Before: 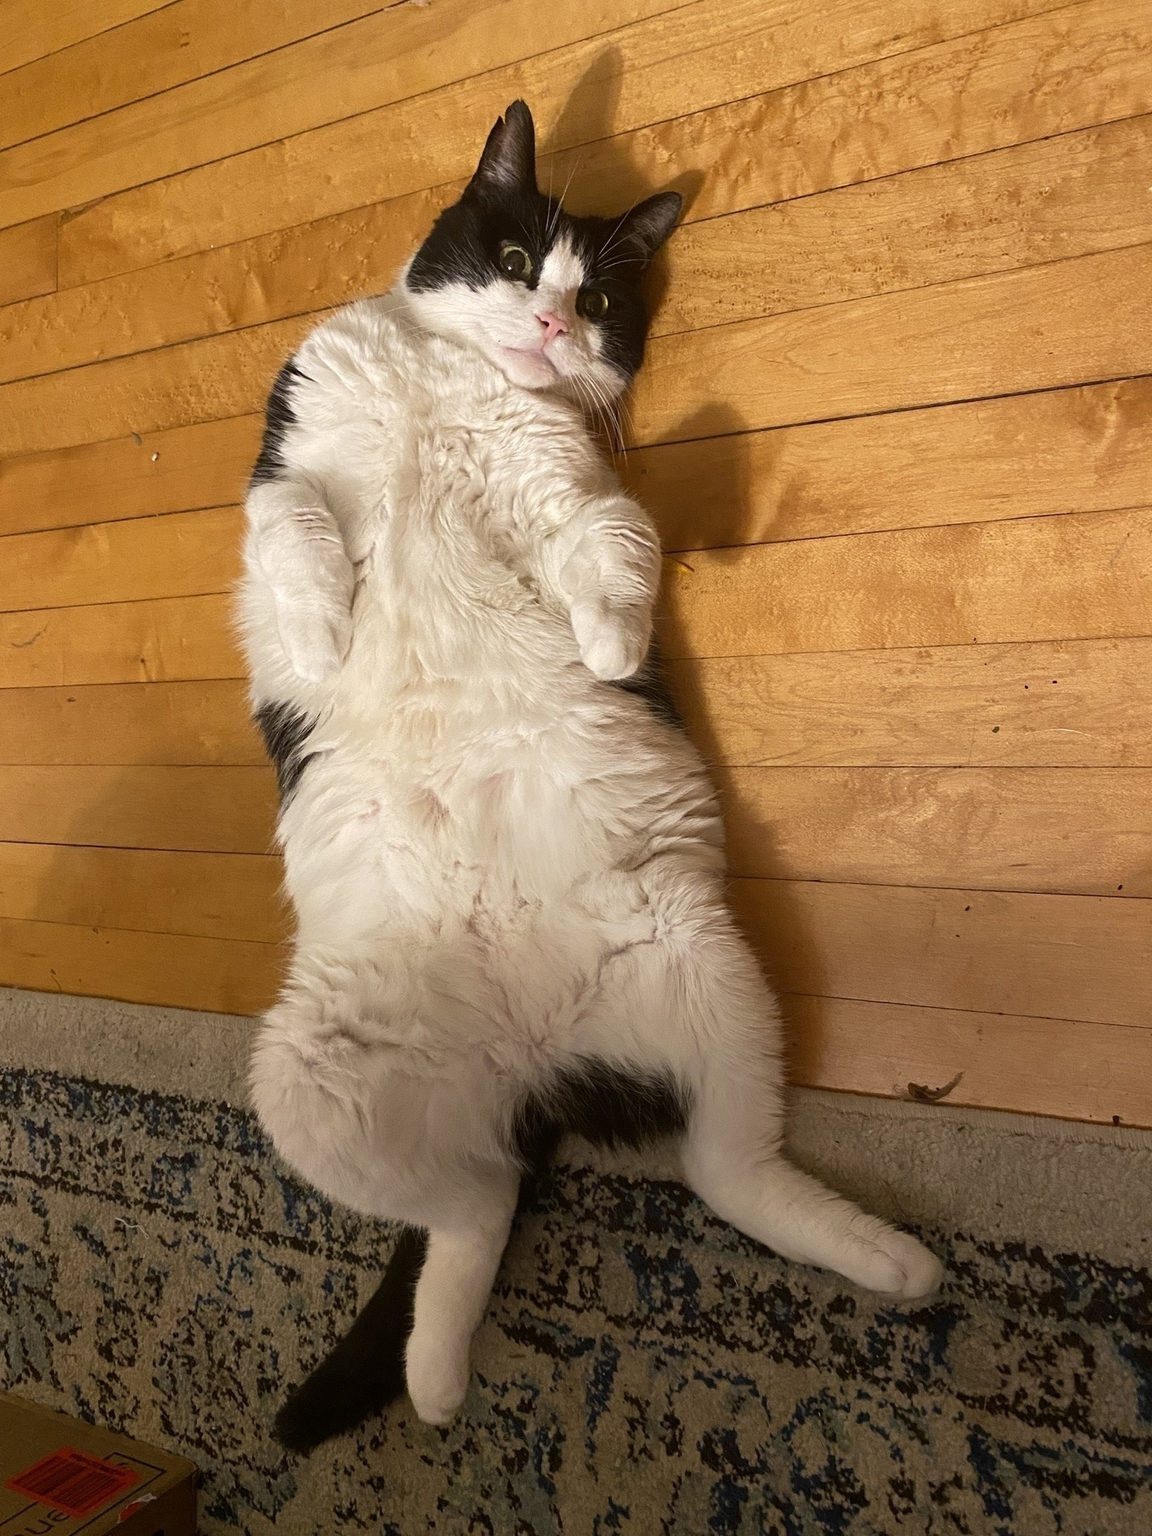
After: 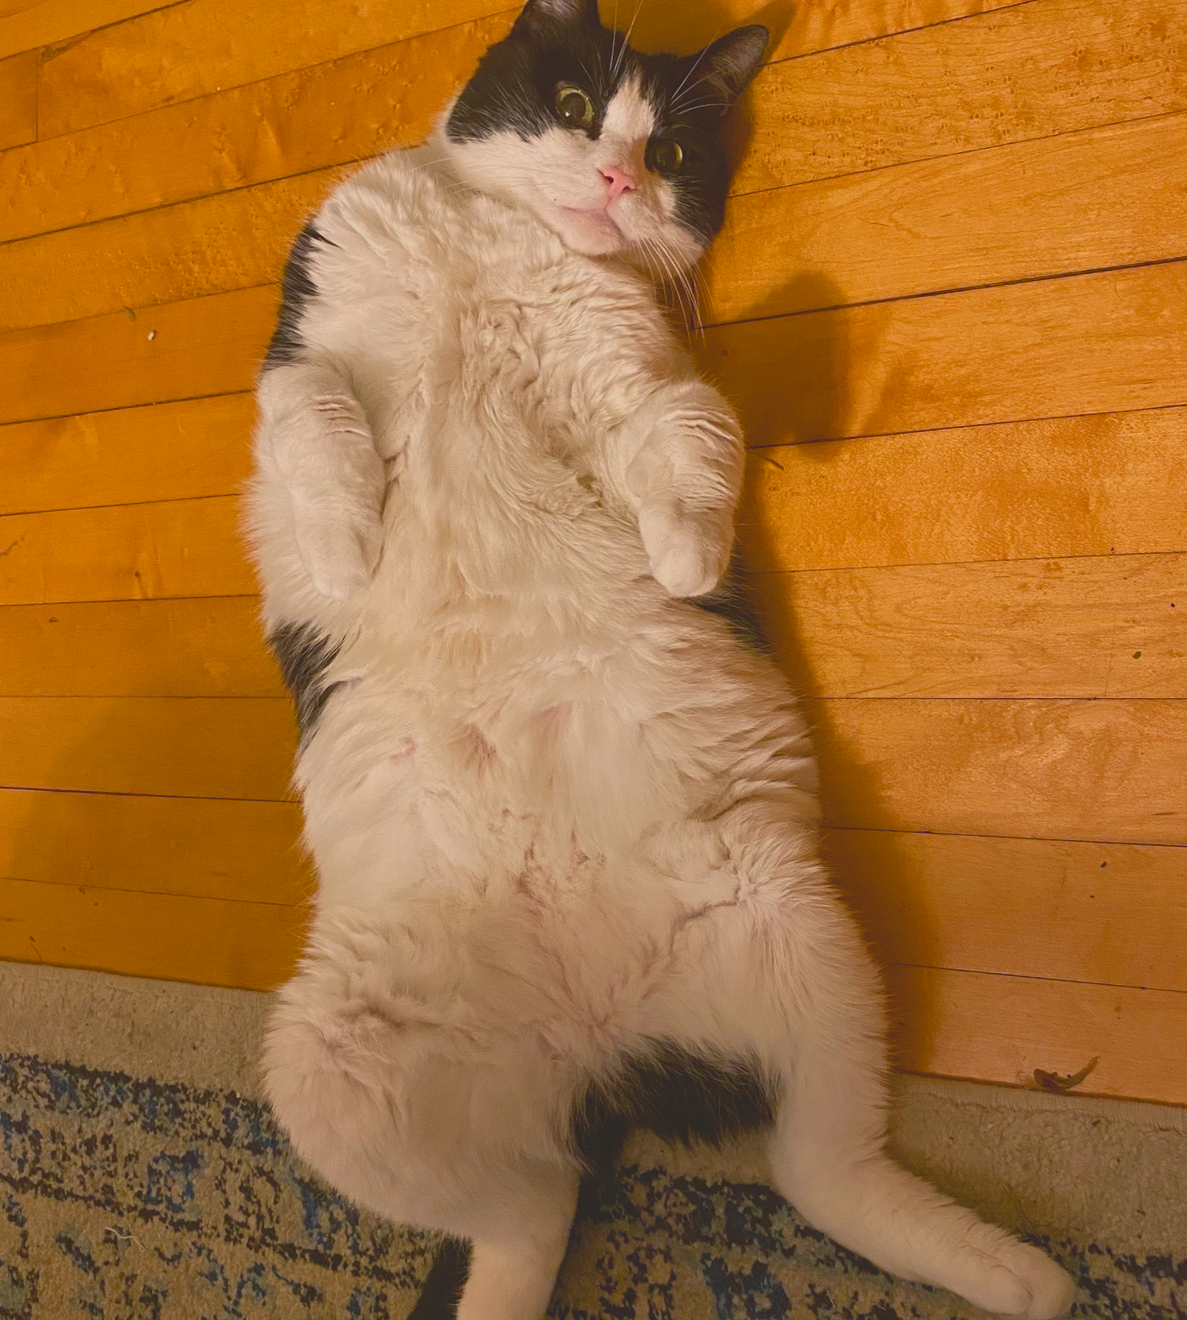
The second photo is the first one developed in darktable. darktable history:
color balance rgb: power › hue 311.92°, highlights gain › chroma 3.628%, highlights gain › hue 58.92°, perceptual saturation grading › global saturation 20%, perceptual saturation grading › highlights -25.673%, perceptual saturation grading › shadows 24.925%
contrast brightness saturation: contrast -0.3
crop and rotate: left 2.294%, top 11.134%, right 9.707%, bottom 15.504%
shadows and highlights: shadows 32.94, highlights -47.36, compress 49.85%, soften with gaussian
